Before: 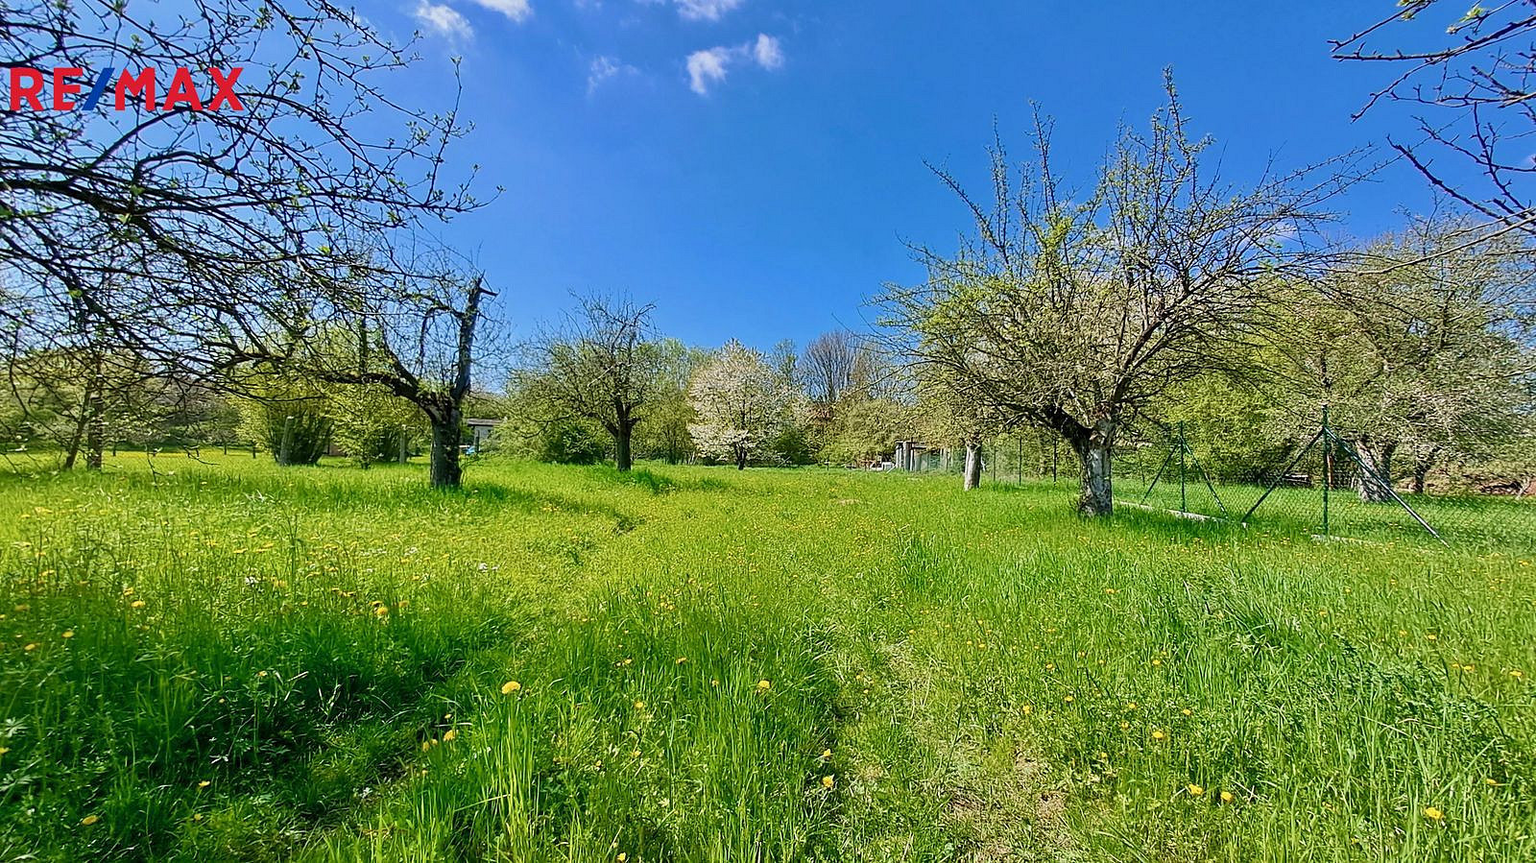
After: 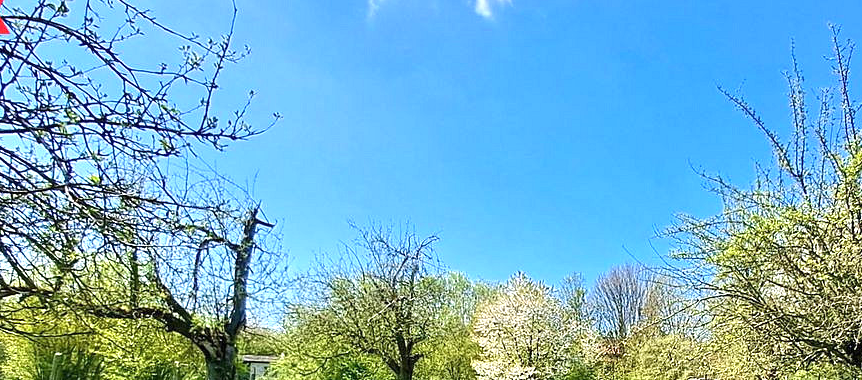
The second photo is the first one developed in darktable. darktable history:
crop: left 15.306%, top 9.065%, right 30.789%, bottom 48.638%
exposure: black level correction 0, exposure 0.953 EV, compensate exposure bias true, compensate highlight preservation false
